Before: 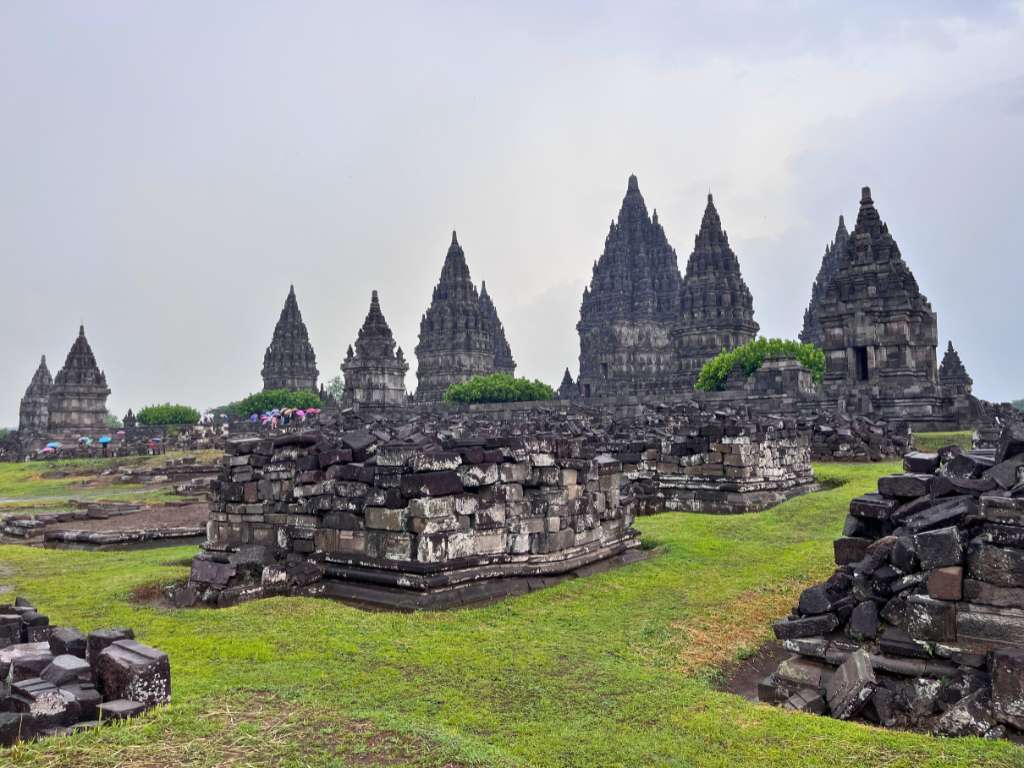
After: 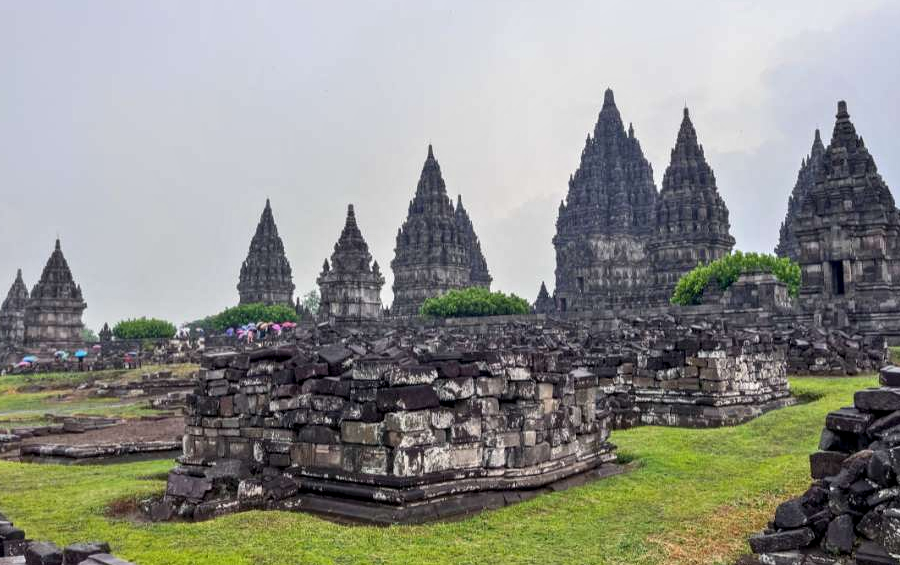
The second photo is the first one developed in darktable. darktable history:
local contrast: on, module defaults
crop and rotate: left 2.425%, top 11.305%, right 9.6%, bottom 15.08%
